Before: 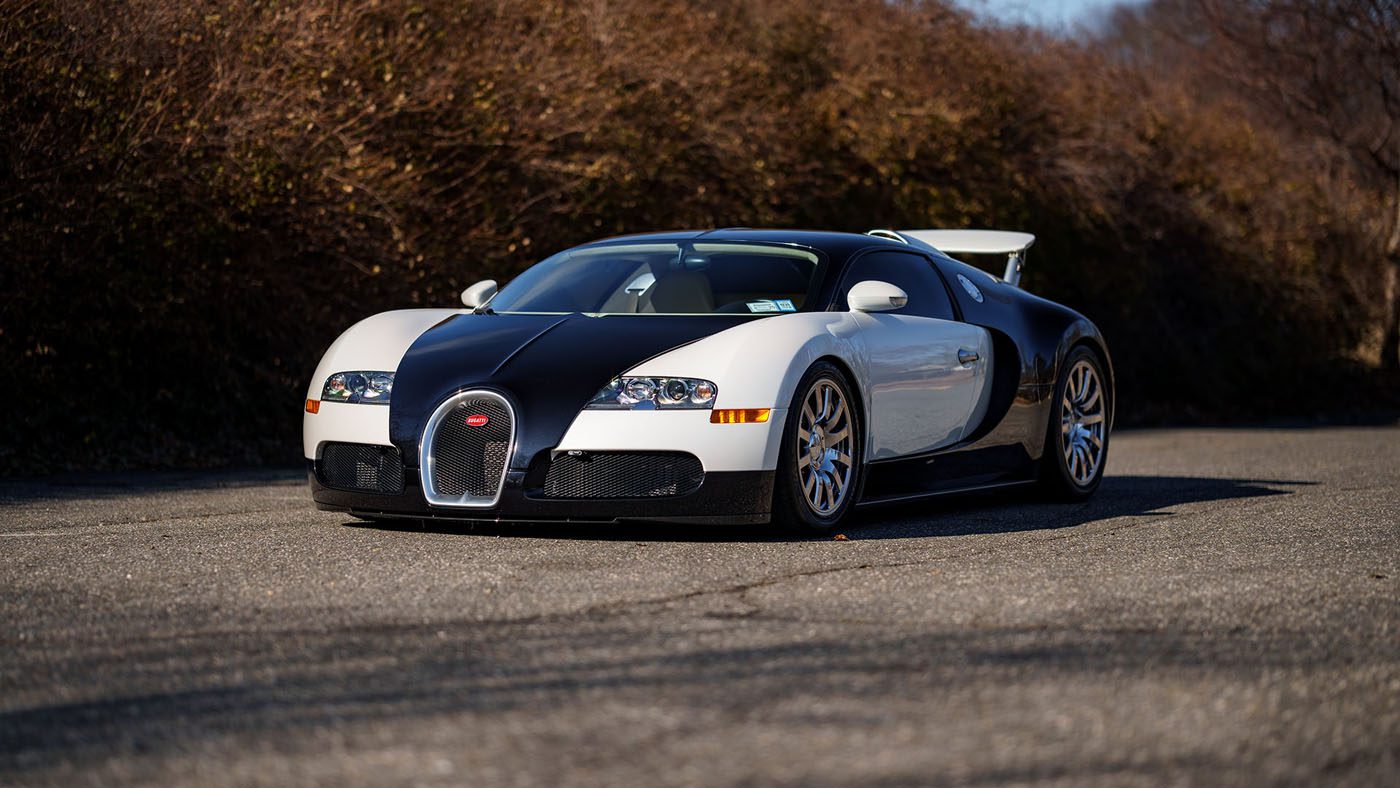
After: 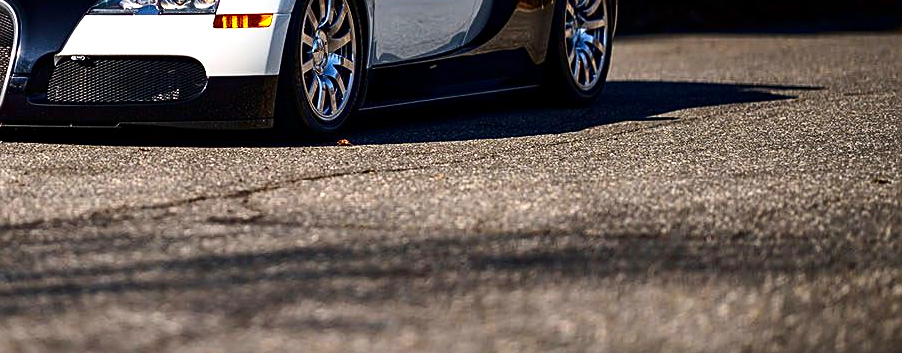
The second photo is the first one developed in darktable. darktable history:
sharpen: on, module defaults
crop and rotate: left 35.509%, top 50.238%, bottom 4.934%
contrast brightness saturation: contrast 0.2, brightness -0.11, saturation 0.1
exposure: exposure 0.636 EV, compensate highlight preservation false
